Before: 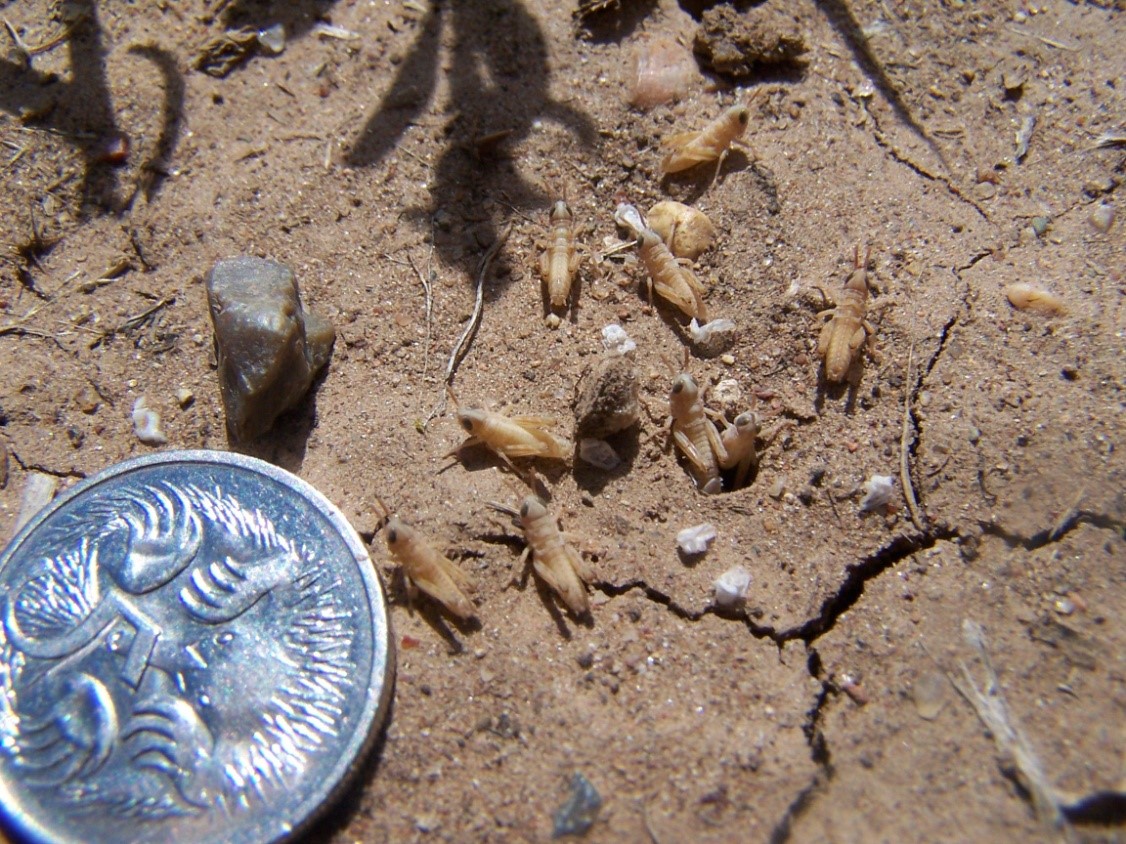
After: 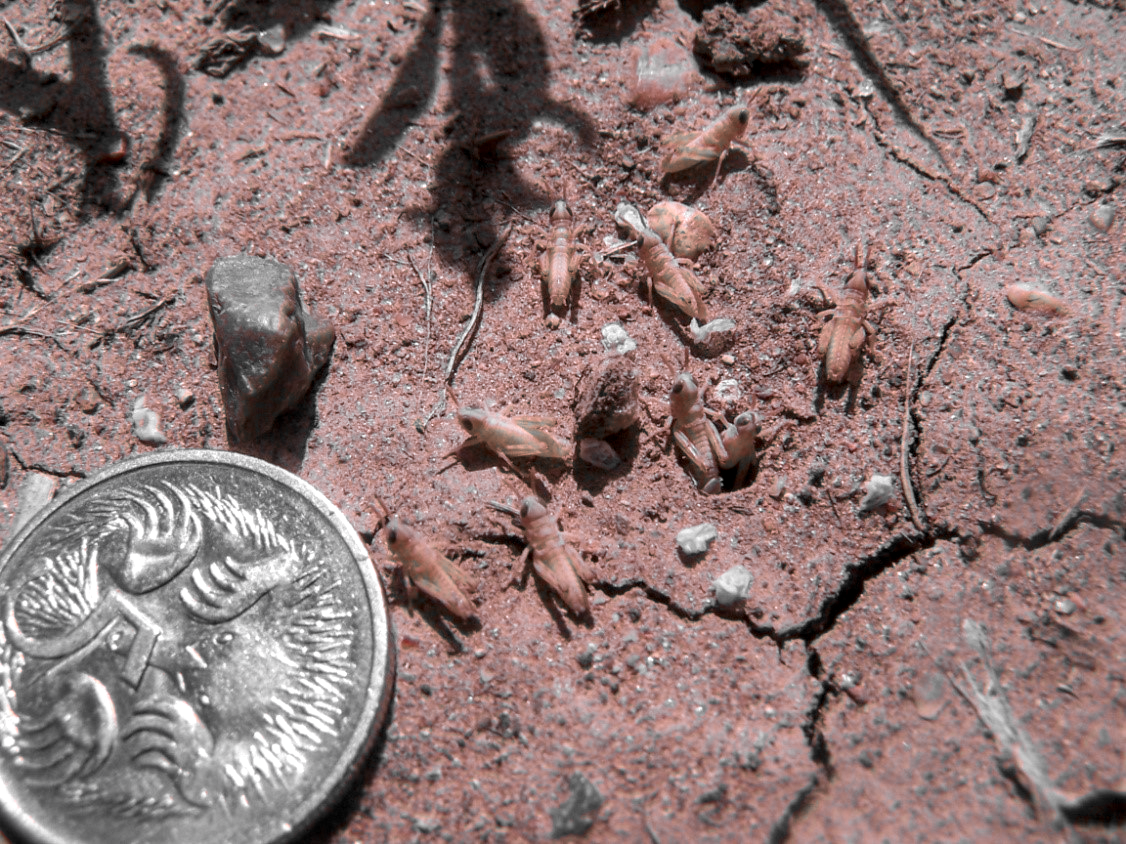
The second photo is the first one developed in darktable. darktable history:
local contrast: on, module defaults
color zones: curves: ch1 [(0, 0.006) (0.094, 0.285) (0.171, 0.001) (0.429, 0.001) (0.571, 0.003) (0.714, 0.004) (0.857, 0.004) (1, 0.006)]
color correction: highlights a* 18.84, highlights b* -11.31, saturation 1.68
